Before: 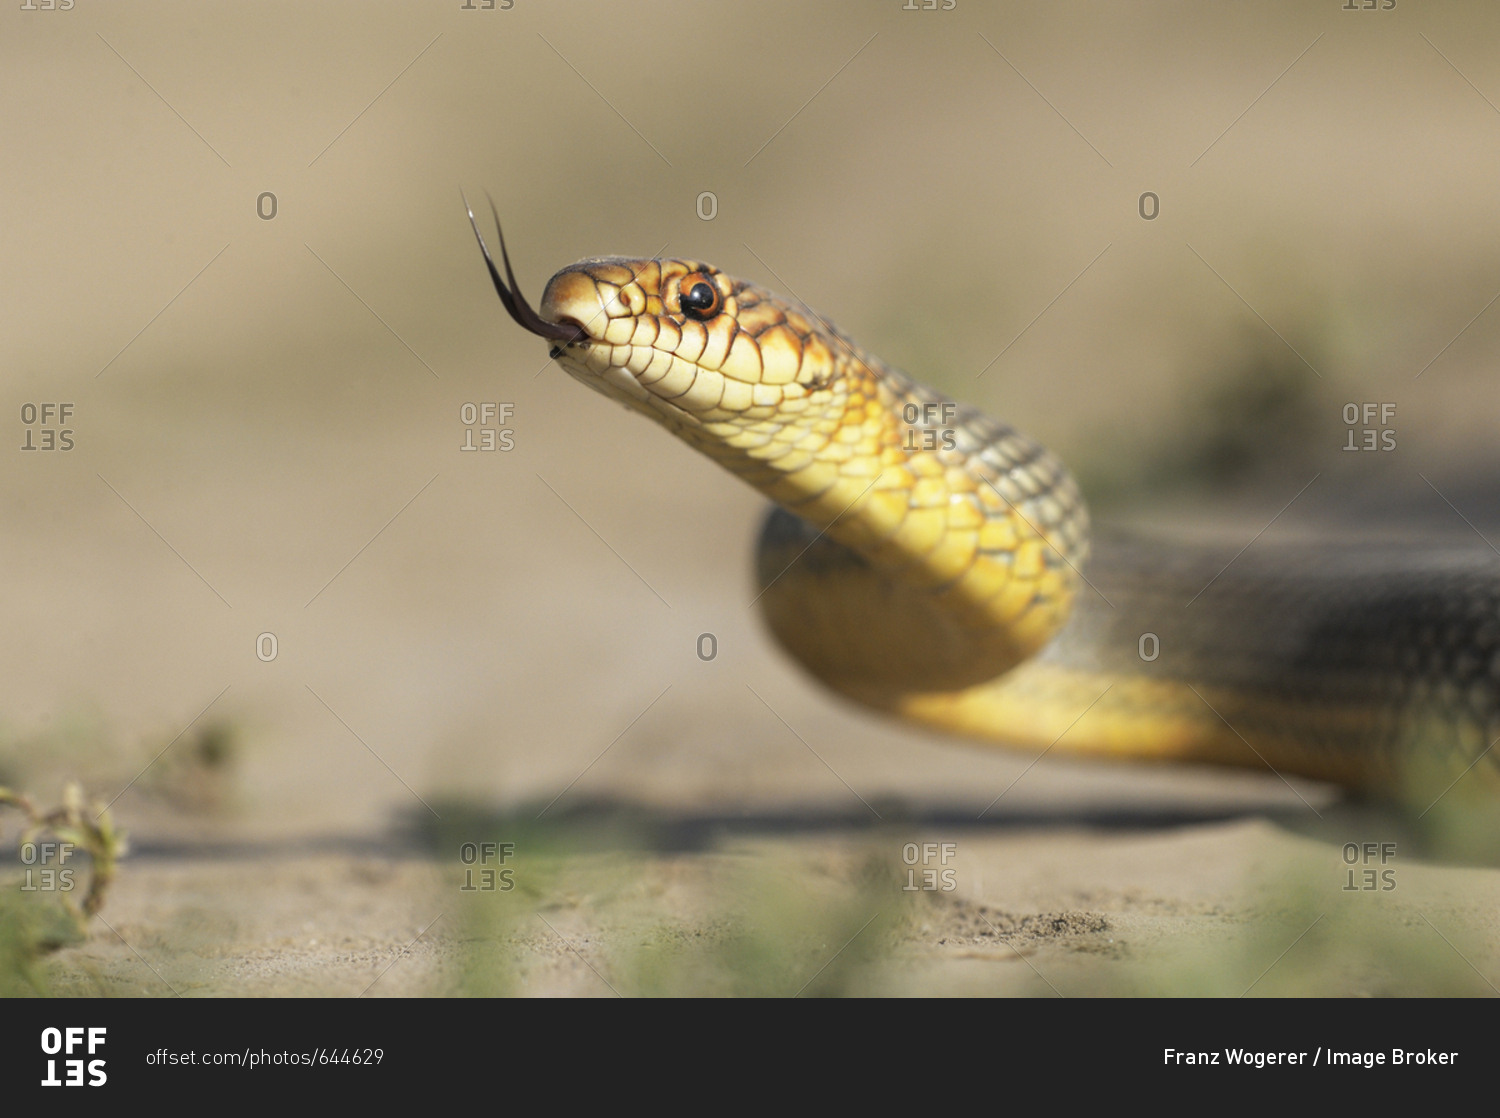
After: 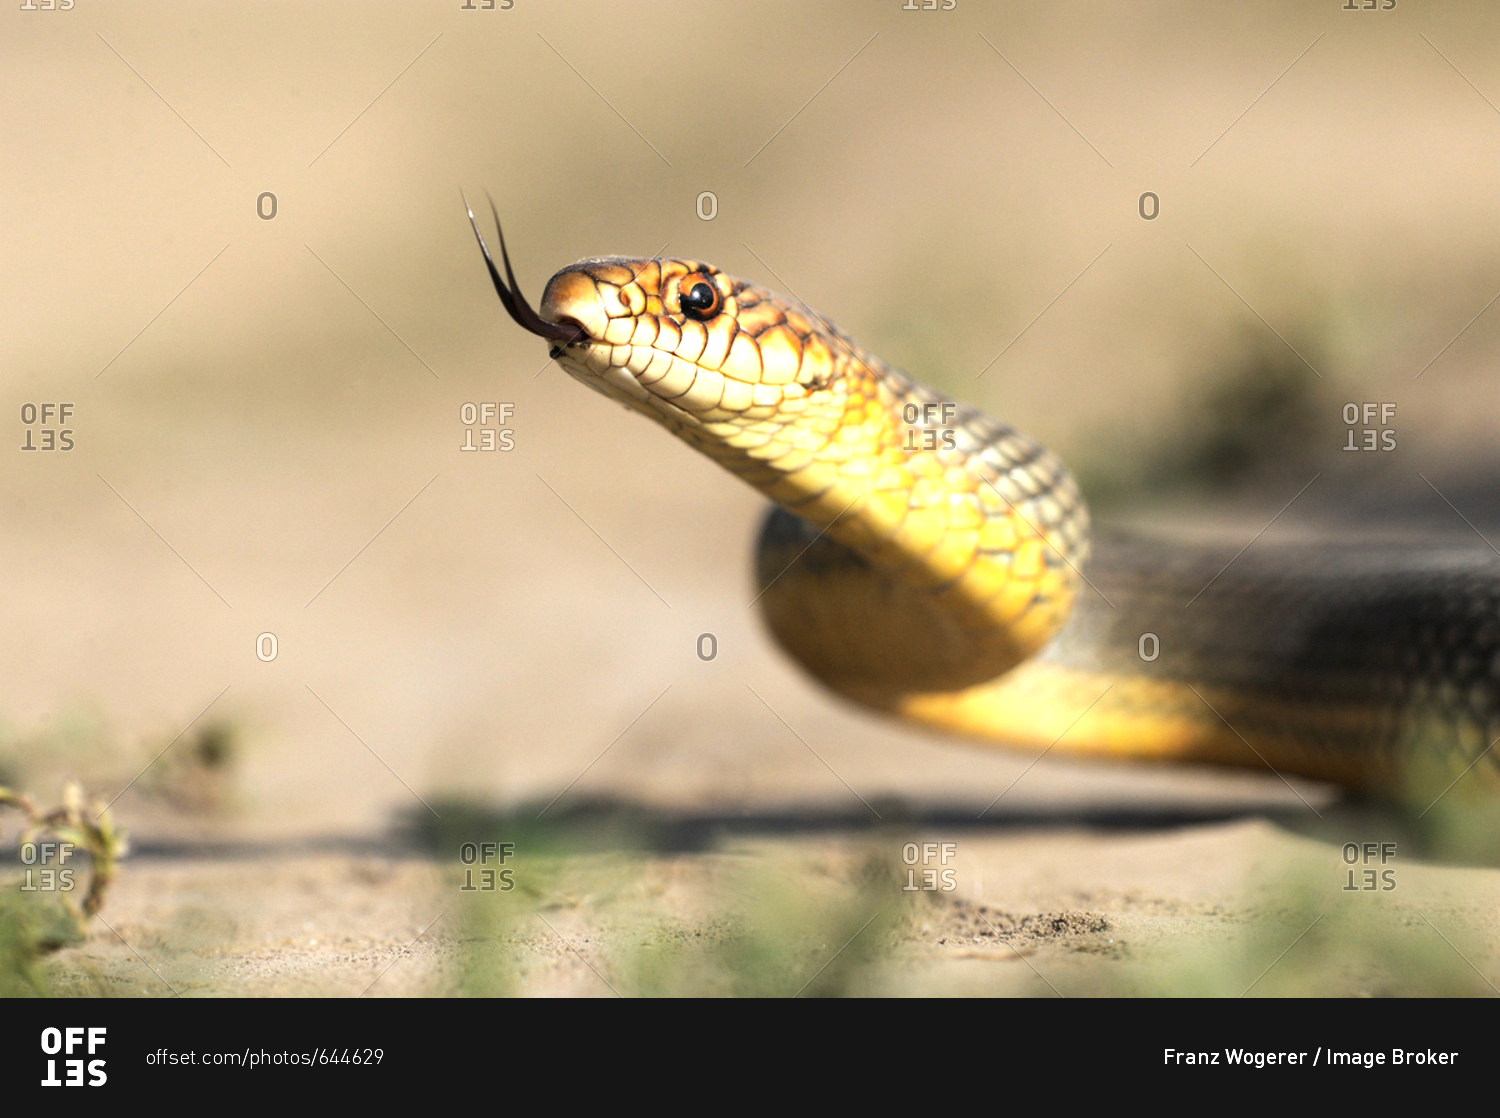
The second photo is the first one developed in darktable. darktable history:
tone equalizer: -8 EV -0.771 EV, -7 EV -0.68 EV, -6 EV -0.622 EV, -5 EV -0.38 EV, -3 EV 0.372 EV, -2 EV 0.6 EV, -1 EV 0.676 EV, +0 EV 0.732 EV, edges refinement/feathering 500, mask exposure compensation -1.57 EV, preserve details no
